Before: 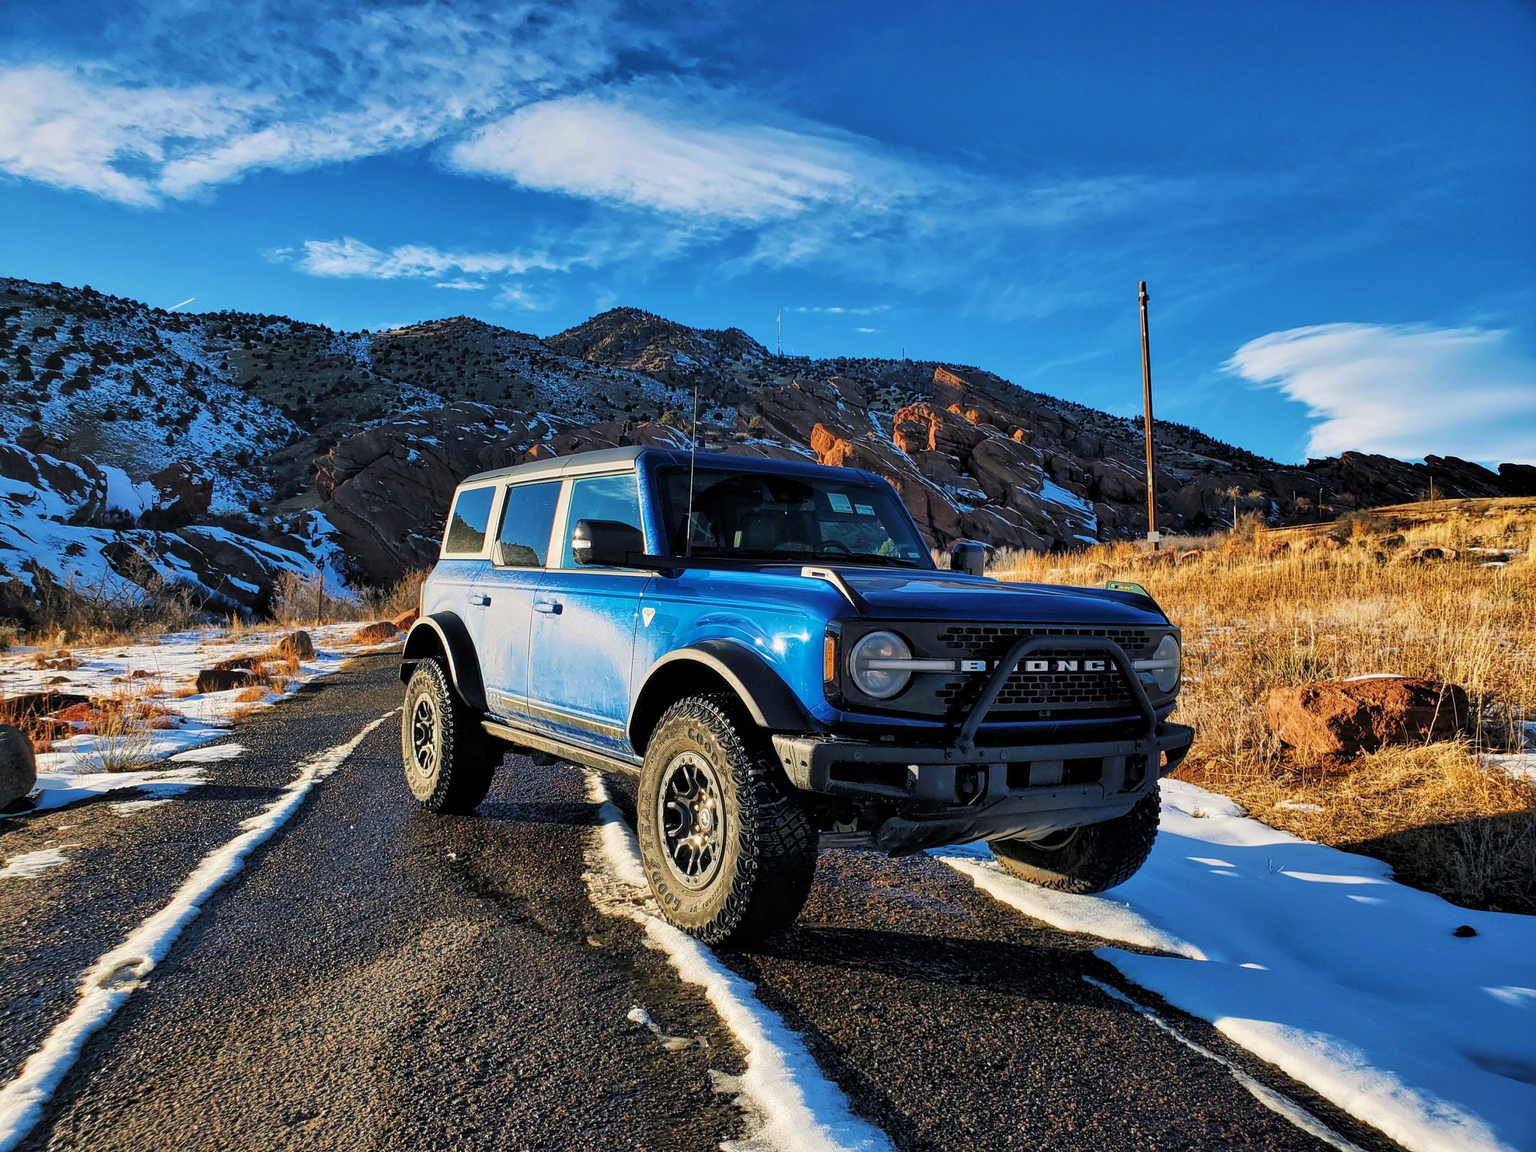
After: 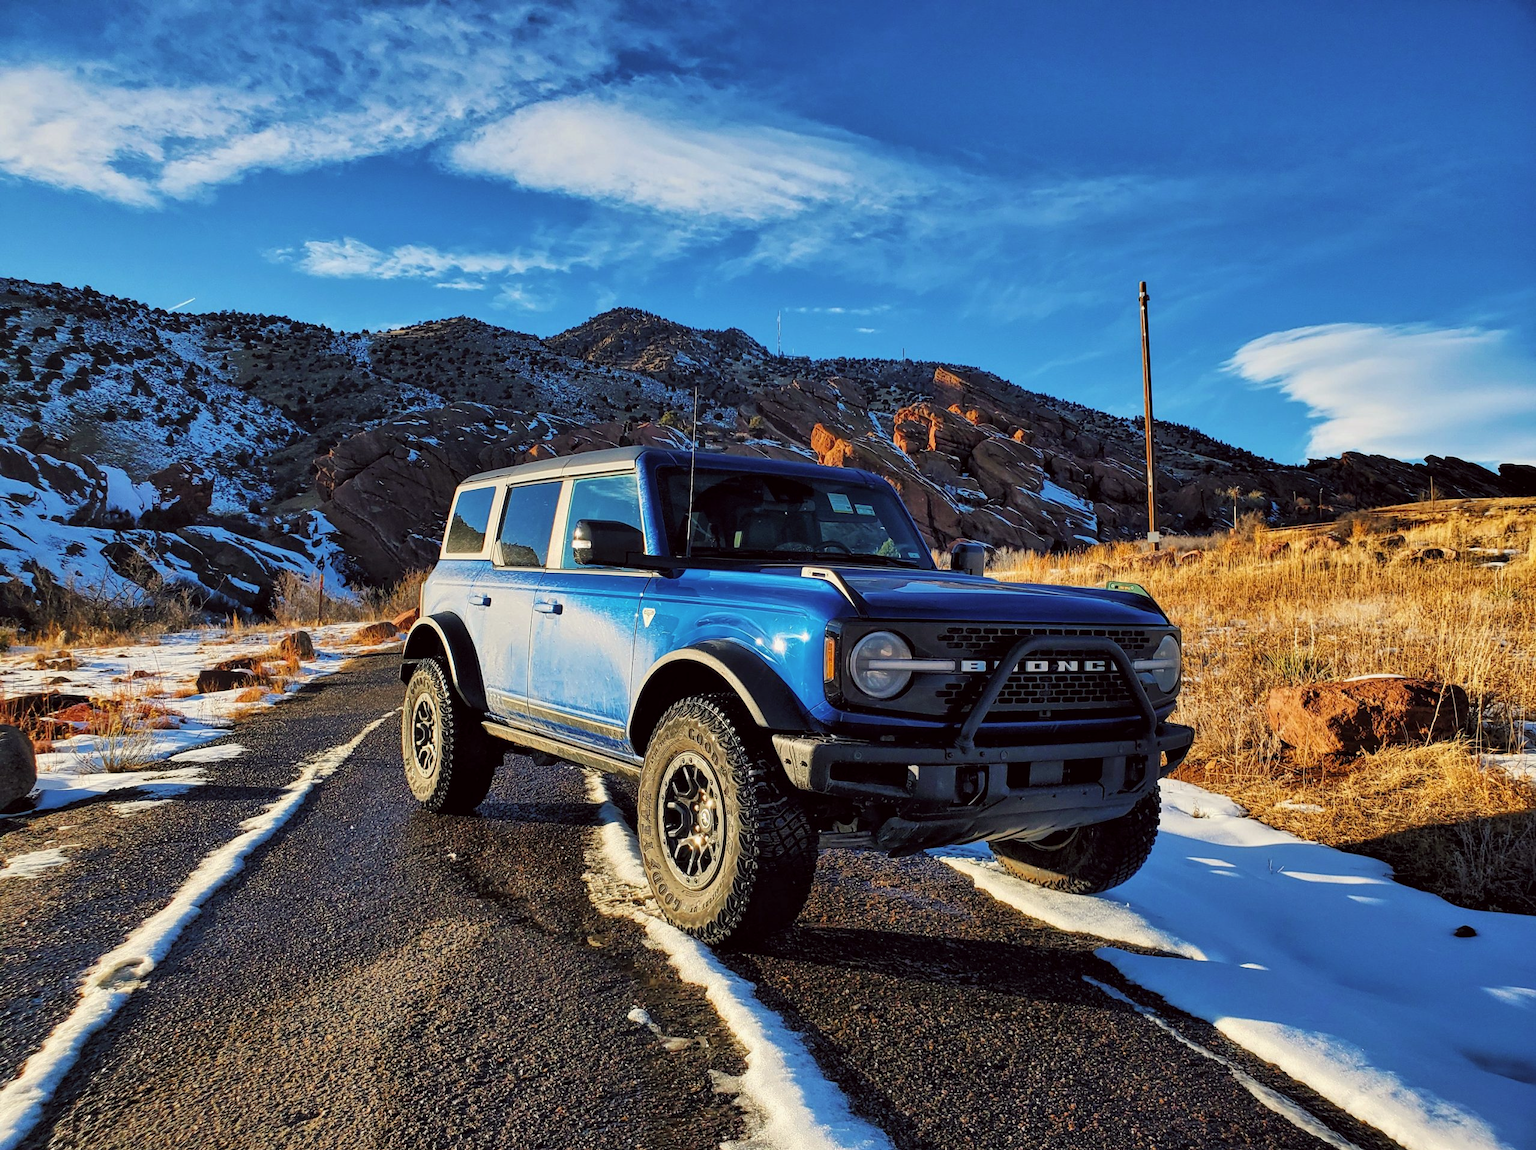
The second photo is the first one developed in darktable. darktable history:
crop: bottom 0.071%
color correction: highlights a* -1.01, highlights b* 4.62, shadows a* 3.6
